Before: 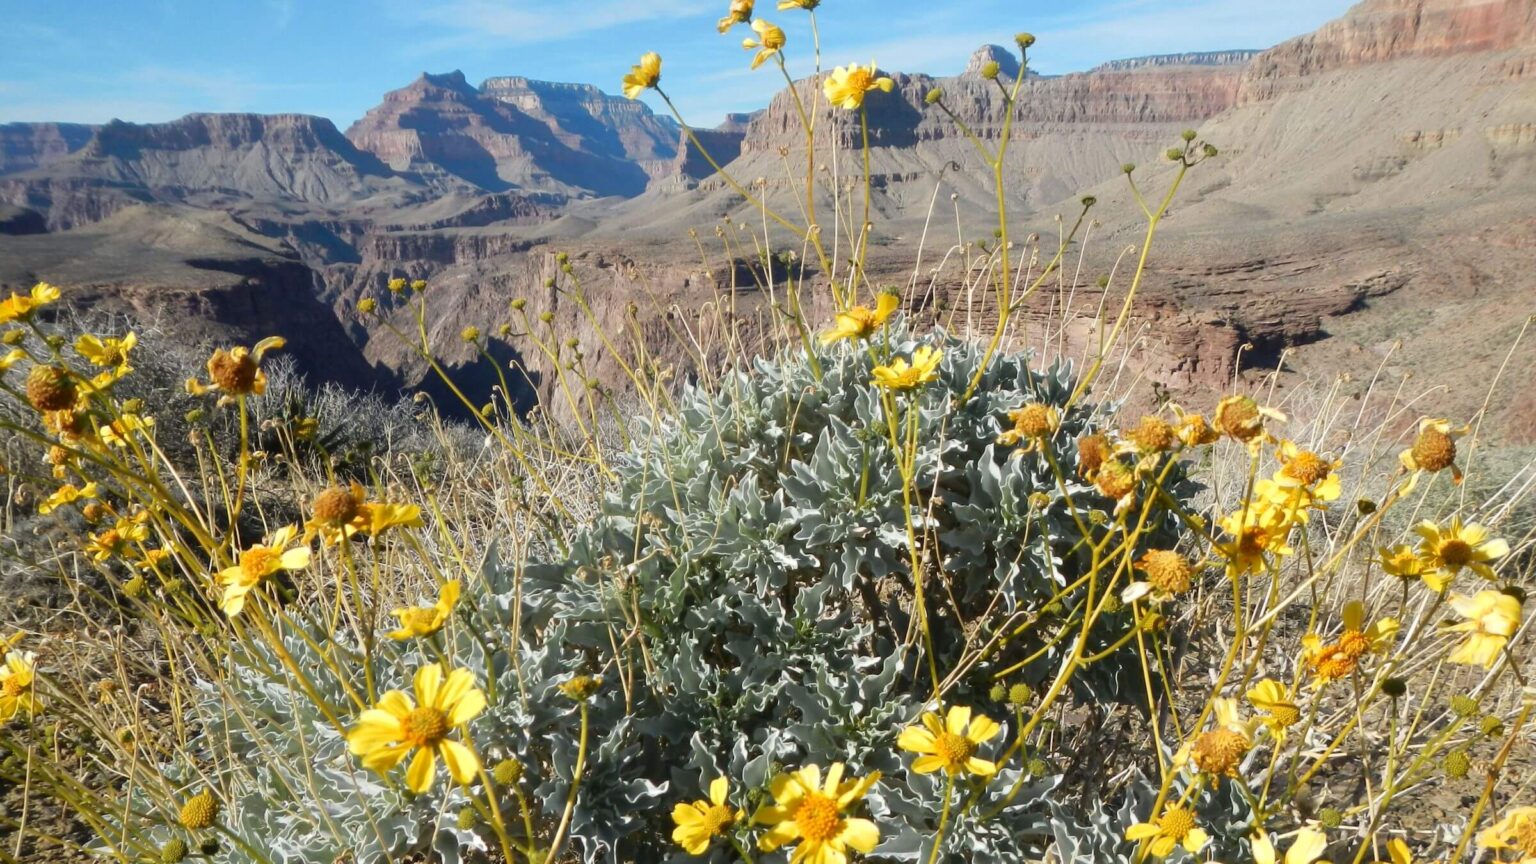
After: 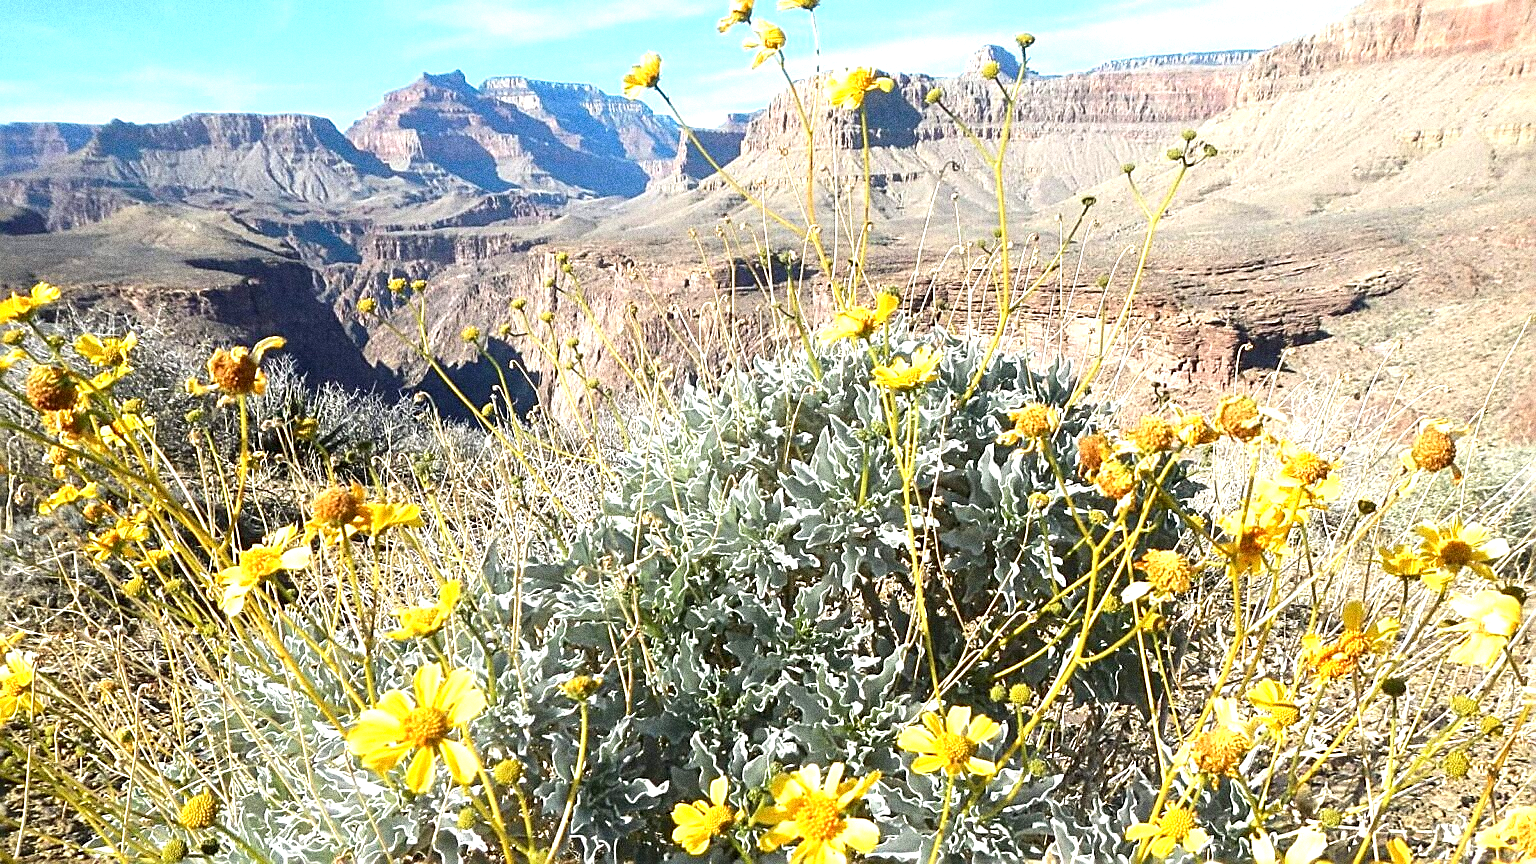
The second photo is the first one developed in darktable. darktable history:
exposure: black level correction 0.001, exposure 1.116 EV, compensate highlight preservation false
sharpen: radius 1.685, amount 1.294
grain: coarseness 14.49 ISO, strength 48.04%, mid-tones bias 35%
